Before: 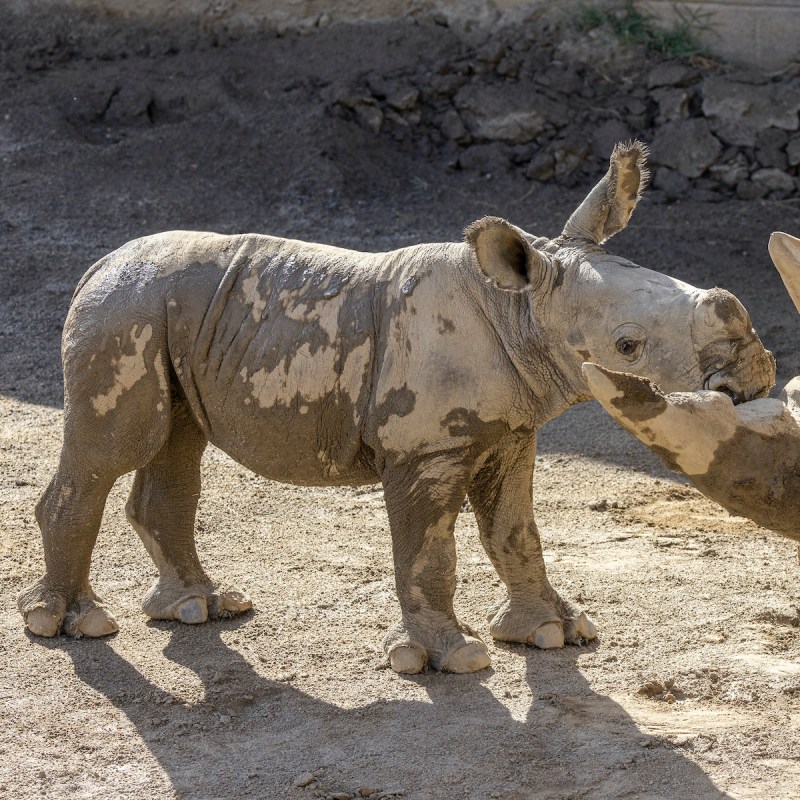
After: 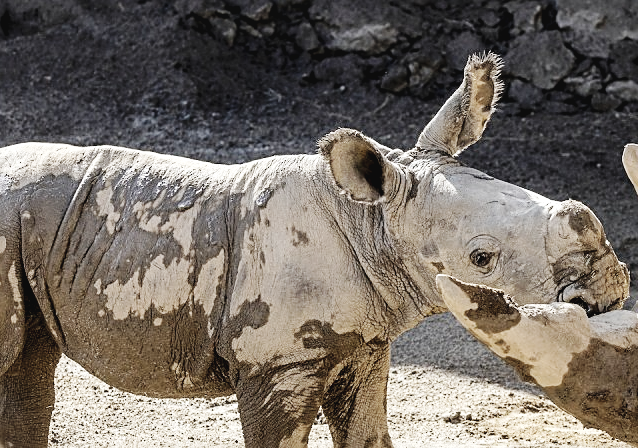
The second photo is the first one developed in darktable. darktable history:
sharpen: on, module defaults
exposure: black level correction 0.009, compensate highlight preservation false
base curve: curves: ch0 [(0, 0) (0.032, 0.025) (0.121, 0.166) (0.206, 0.329) (0.605, 0.79) (1, 1)], preserve colors none
crop: left 18.363%, top 11.09%, right 1.844%, bottom 32.844%
shadows and highlights: shadows 29.61, highlights -30.25, highlights color adjustment 0.88%, low approximation 0.01, soften with gaussian
contrast brightness saturation: contrast -0.063, saturation -0.411
tone equalizer: -8 EV -0.393 EV, -7 EV -0.423 EV, -6 EV -0.359 EV, -5 EV -0.198 EV, -3 EV 0.232 EV, -2 EV 0.353 EV, -1 EV 0.381 EV, +0 EV 0.43 EV
